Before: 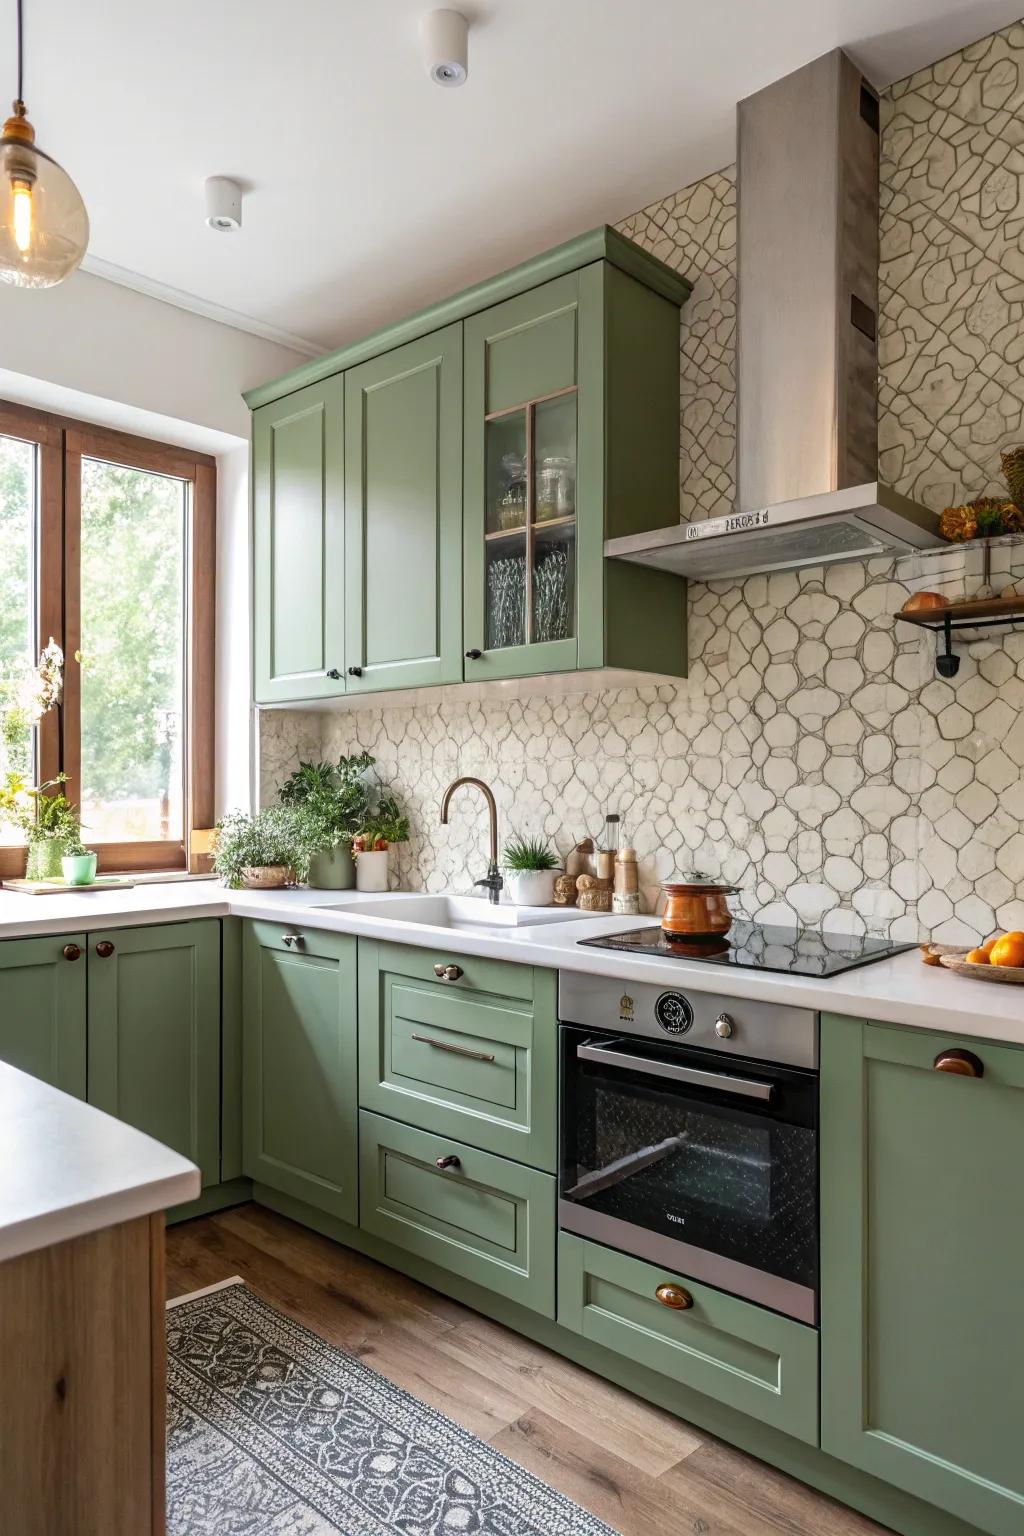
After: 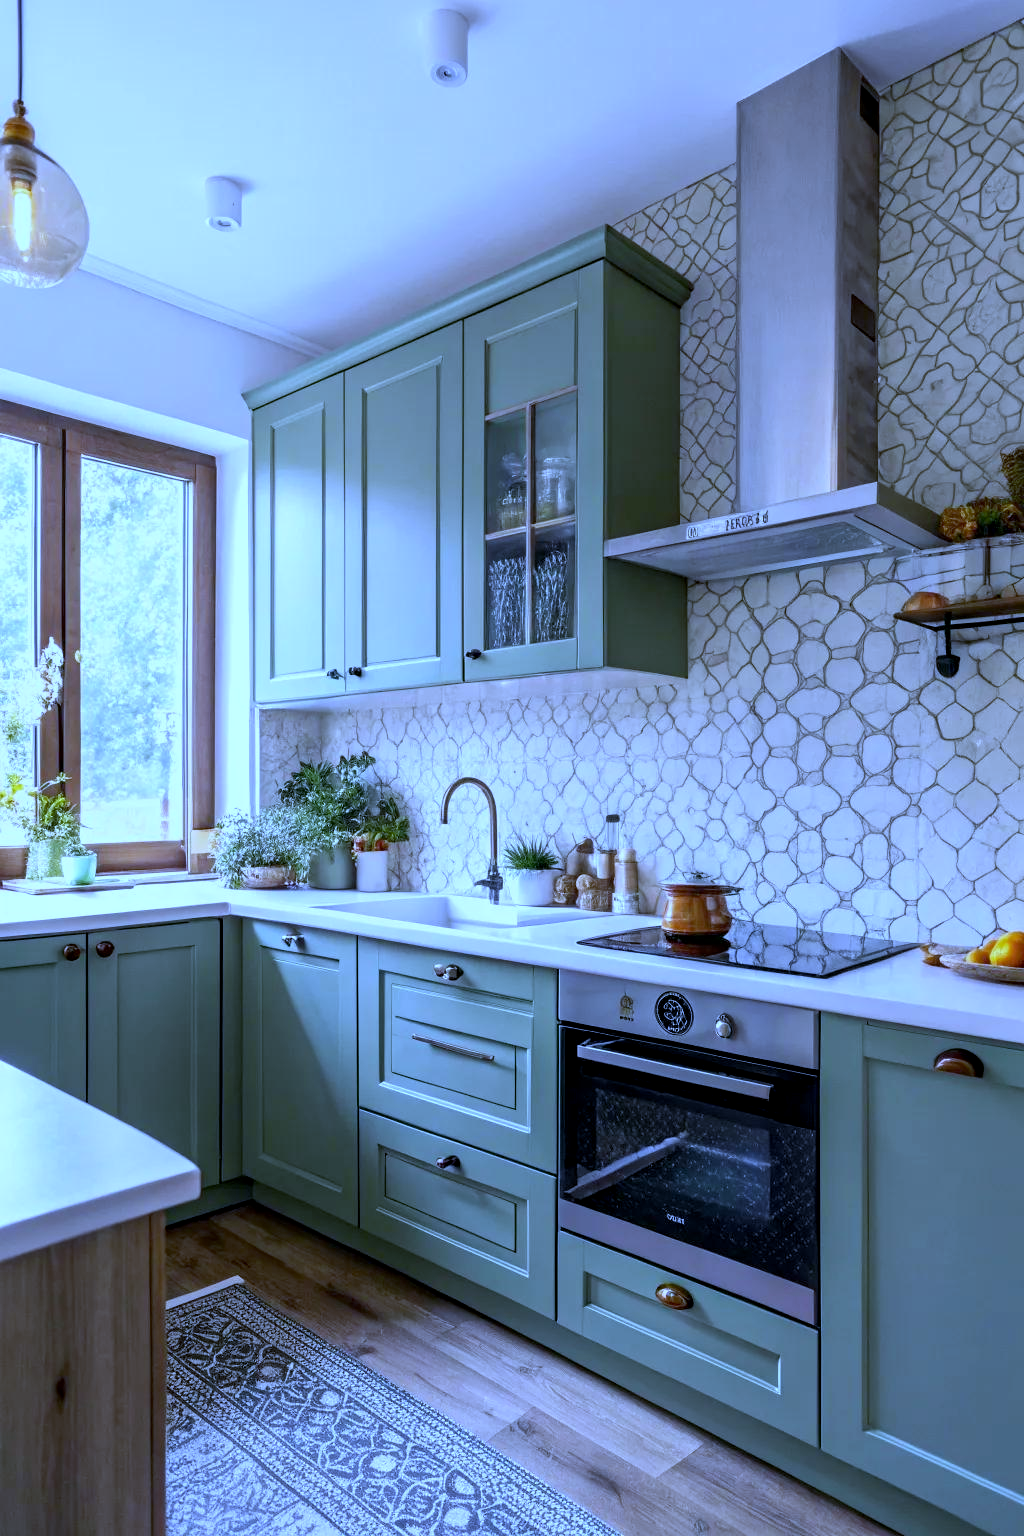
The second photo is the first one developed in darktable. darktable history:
white balance: red 0.766, blue 1.537
exposure: black level correction 0.004, exposure 0.014 EV, compensate highlight preservation false
